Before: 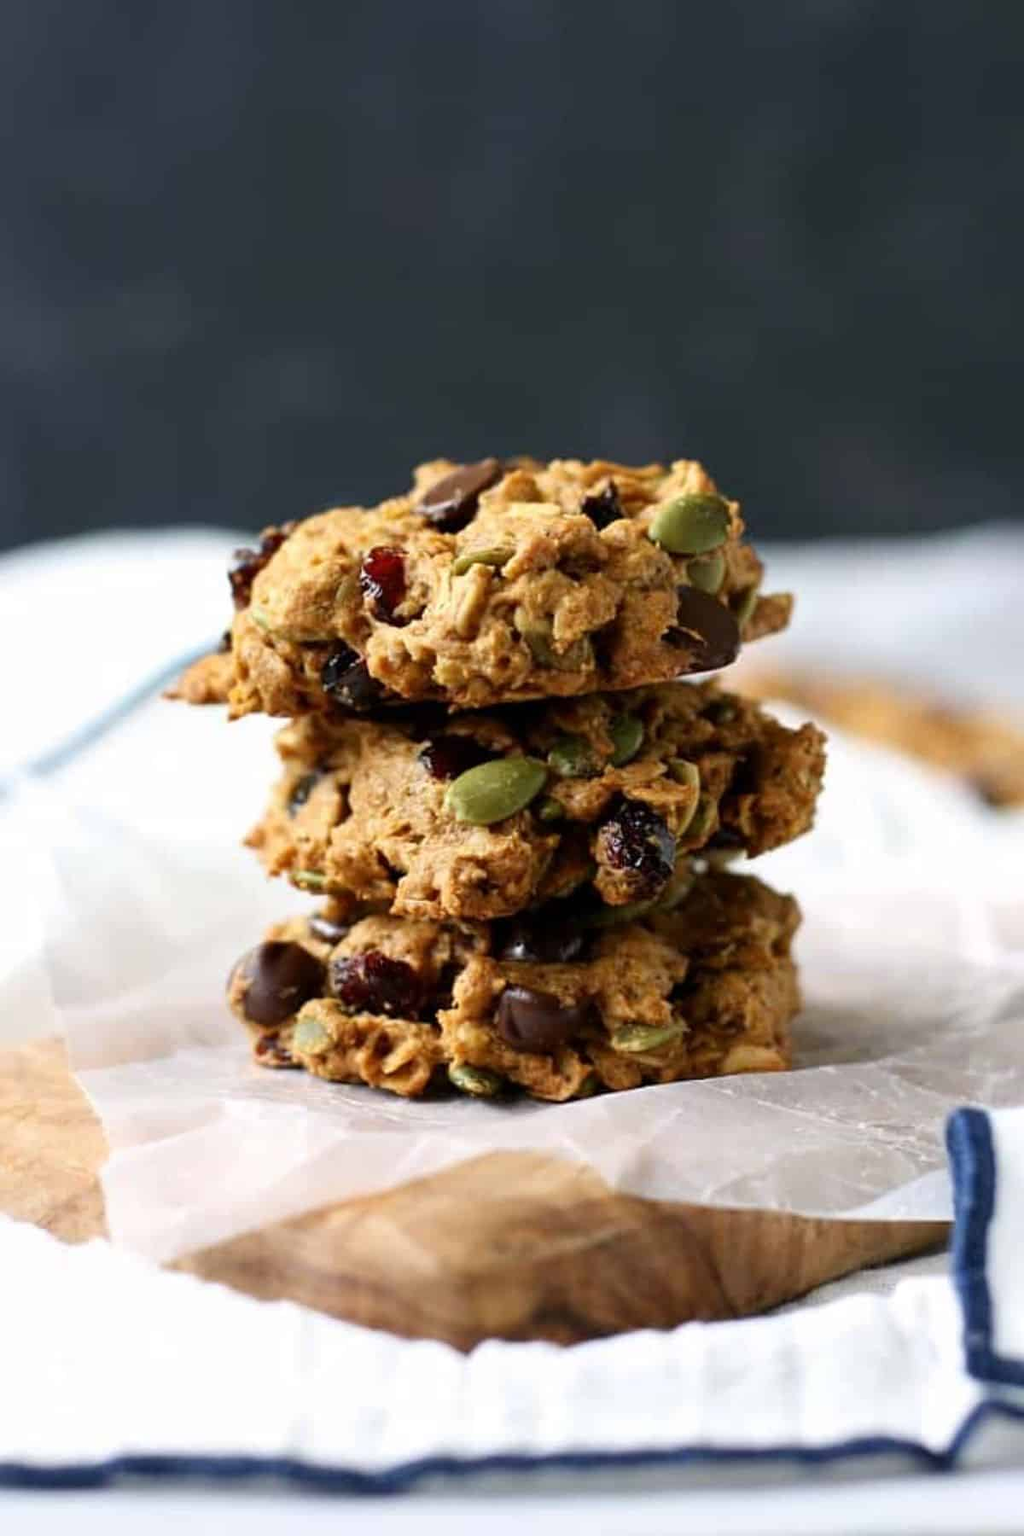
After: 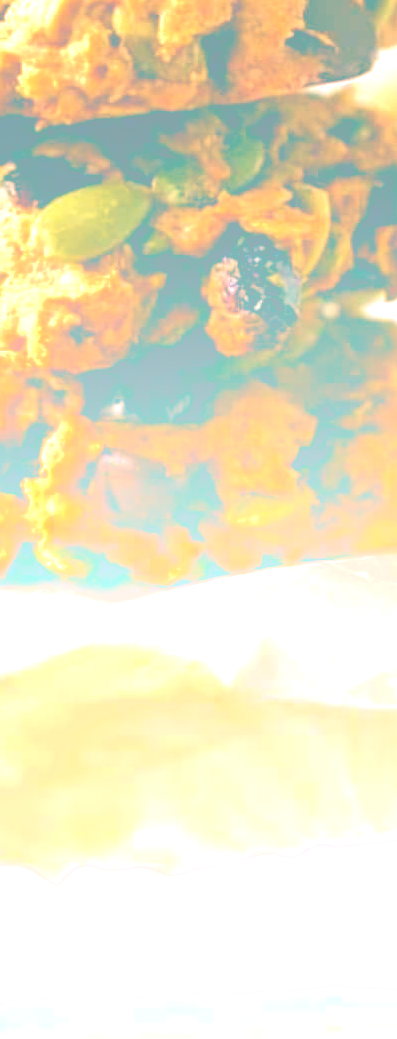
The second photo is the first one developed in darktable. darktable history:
velvia: on, module defaults
exposure: black level correction 0, exposure 0.95 EV, compensate exposure bias true, compensate highlight preservation false
bloom: size 70%, threshold 25%, strength 70%
color balance: lift [1.005, 0.99, 1.007, 1.01], gamma [1, 0.979, 1.011, 1.021], gain [0.923, 1.098, 1.025, 0.902], input saturation 90.45%, contrast 7.73%, output saturation 105.91%
crop: left 40.878%, top 39.176%, right 25.993%, bottom 3.081%
local contrast: mode bilateral grid, contrast 20, coarseness 50, detail 130%, midtone range 0.2
